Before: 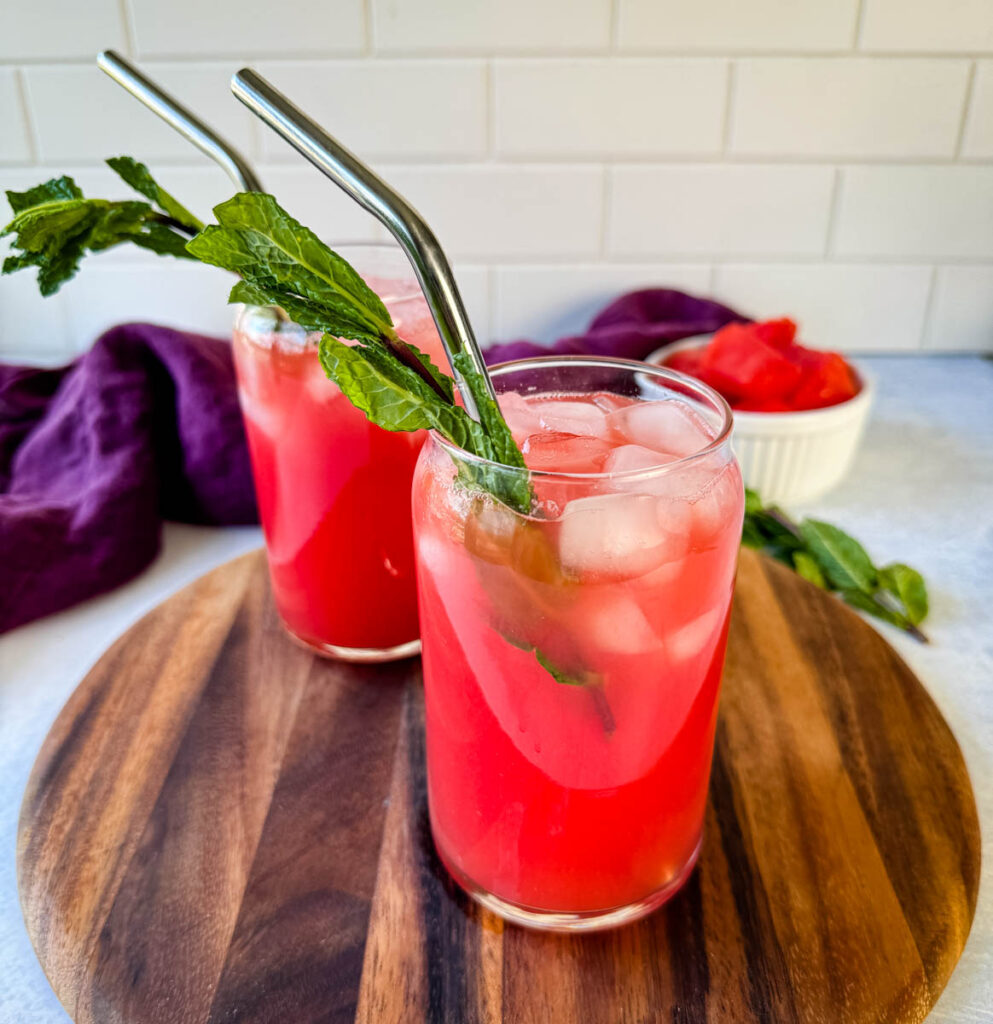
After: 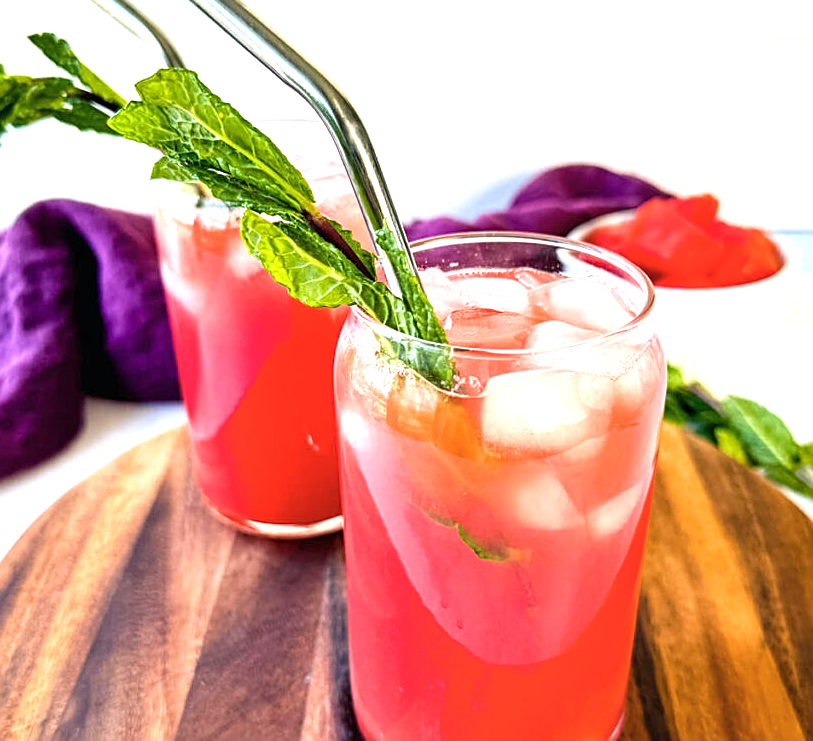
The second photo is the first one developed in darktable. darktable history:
contrast brightness saturation: saturation -0.061
exposure: black level correction 0, exposure 1.102 EV, compensate exposure bias true, compensate highlight preservation false
crop: left 7.919%, top 12.124%, right 10.138%, bottom 15.476%
color balance rgb: shadows lift › chroma 5.326%, shadows lift › hue 240.06°, perceptual saturation grading › global saturation 0.766%, global vibrance 20%
sharpen: amount 0.491
